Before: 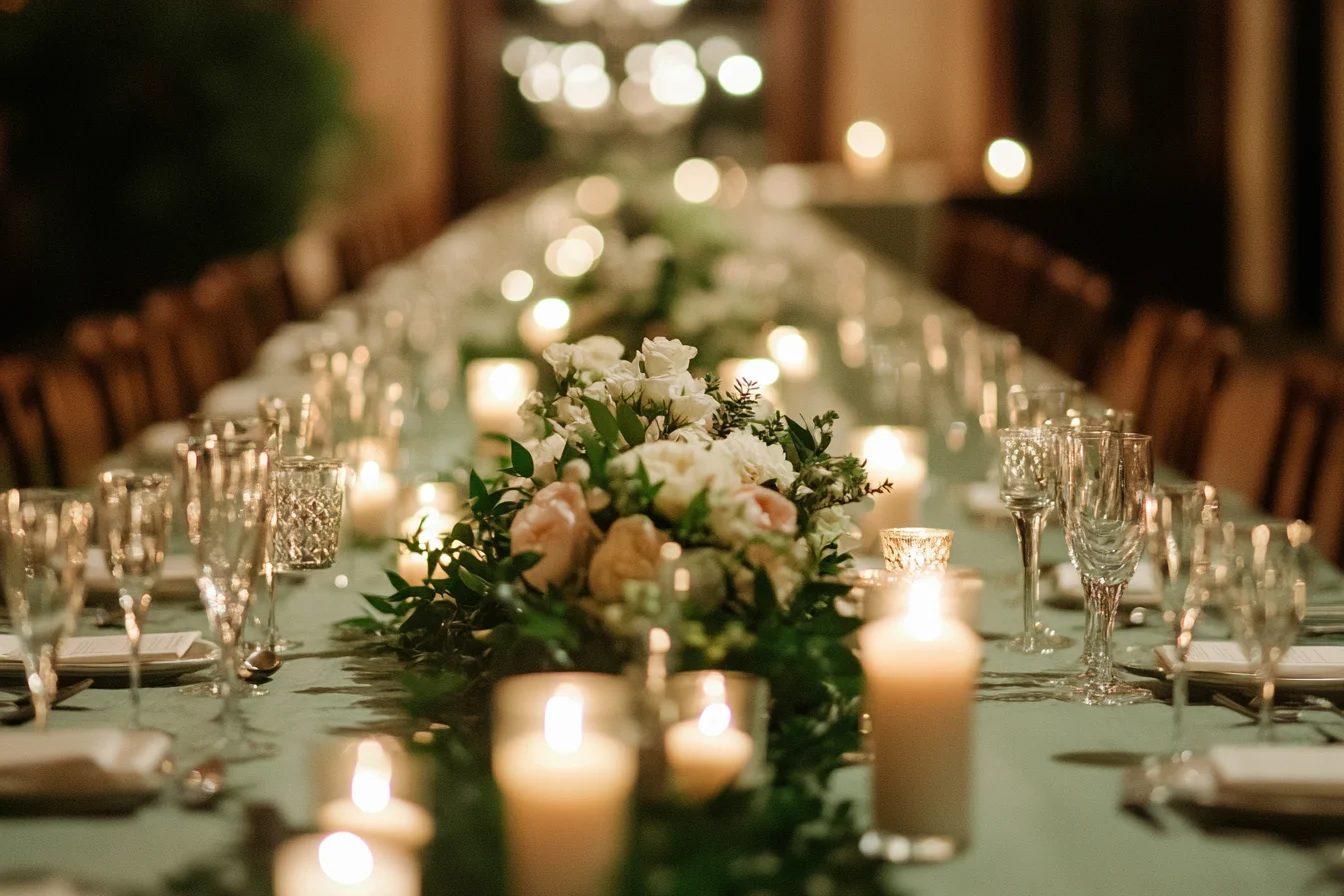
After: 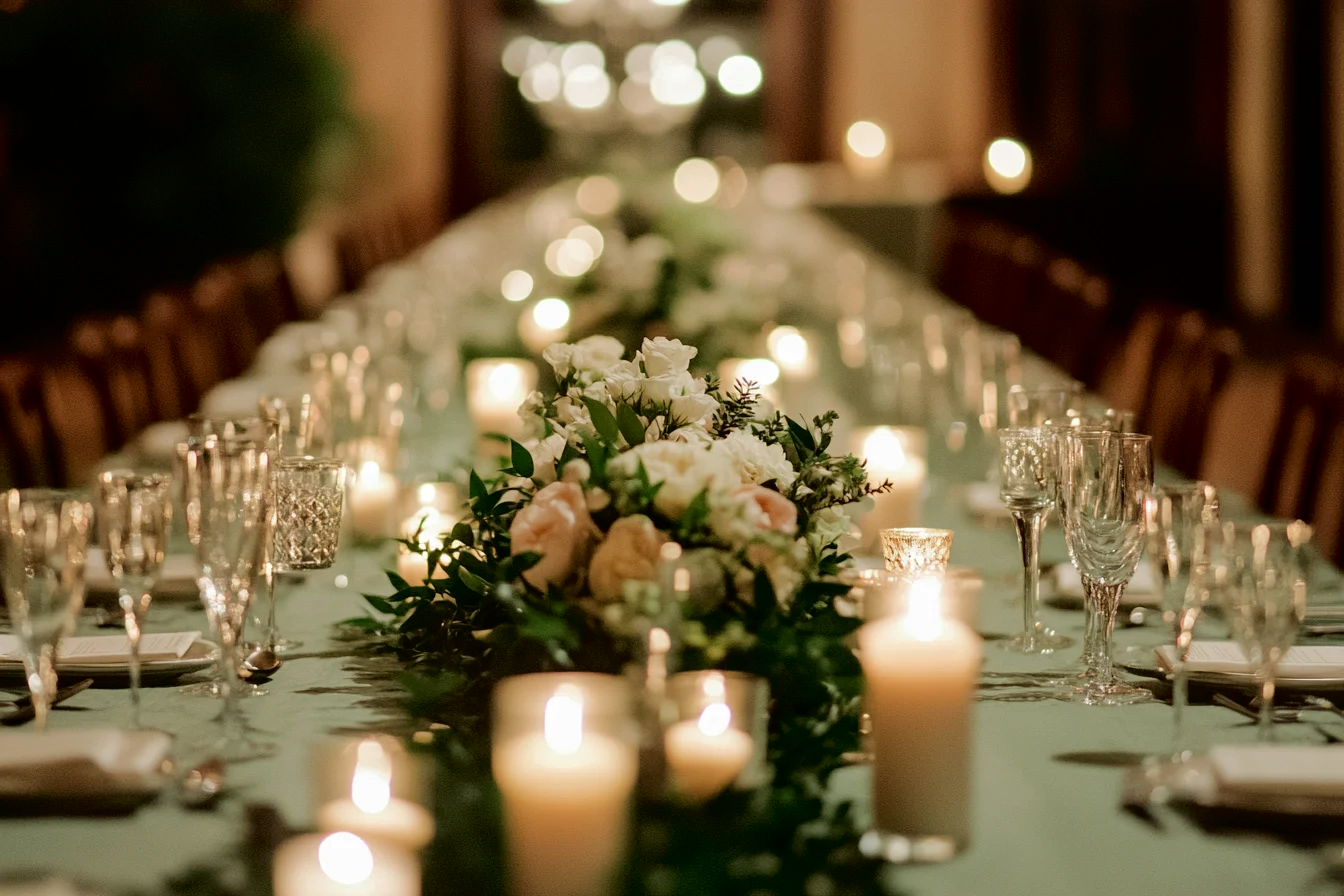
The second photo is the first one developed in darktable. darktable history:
tone curve: curves: ch0 [(0, 0) (0.003, 0.001) (0.011, 0.002) (0.025, 0.007) (0.044, 0.015) (0.069, 0.022) (0.1, 0.03) (0.136, 0.056) (0.177, 0.115) (0.224, 0.177) (0.277, 0.244) (0.335, 0.322) (0.399, 0.398) (0.468, 0.471) (0.543, 0.545) (0.623, 0.614) (0.709, 0.685) (0.801, 0.765) (0.898, 0.867) (1, 1)], color space Lab, independent channels, preserve colors none
